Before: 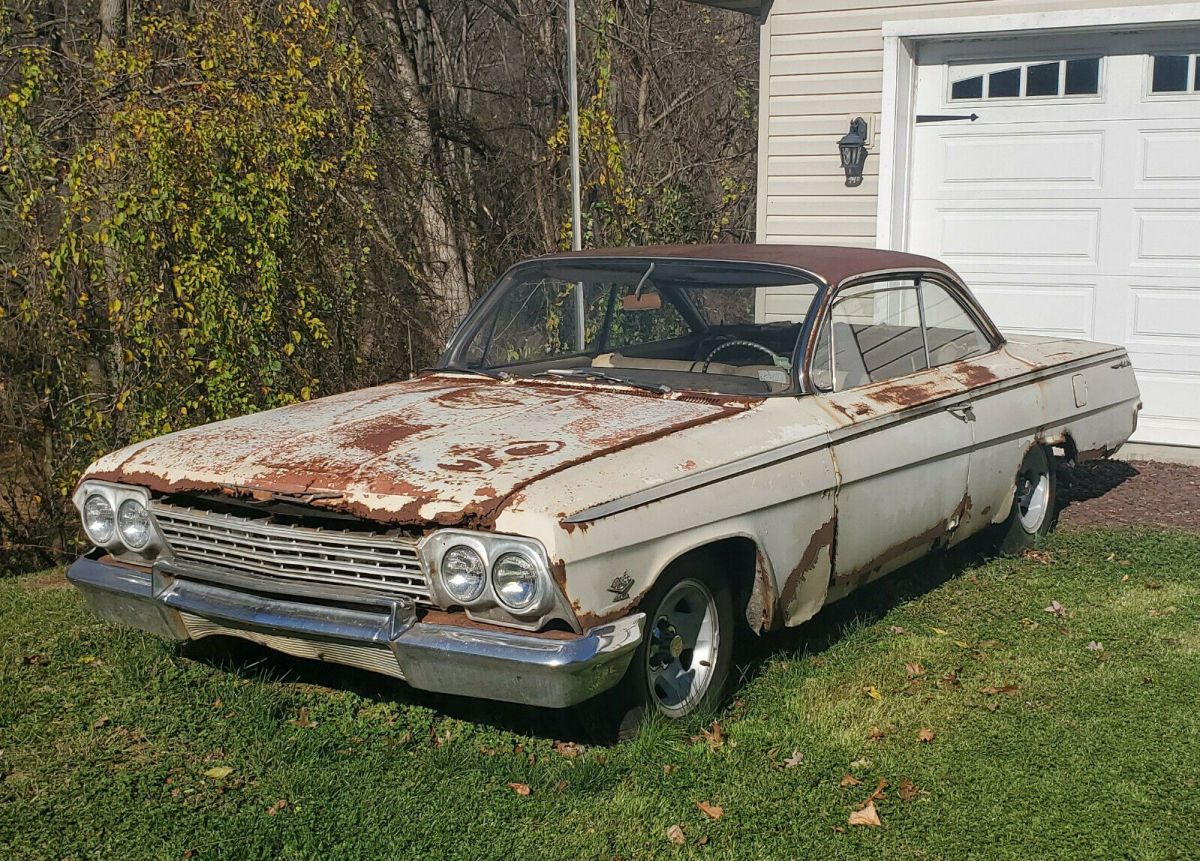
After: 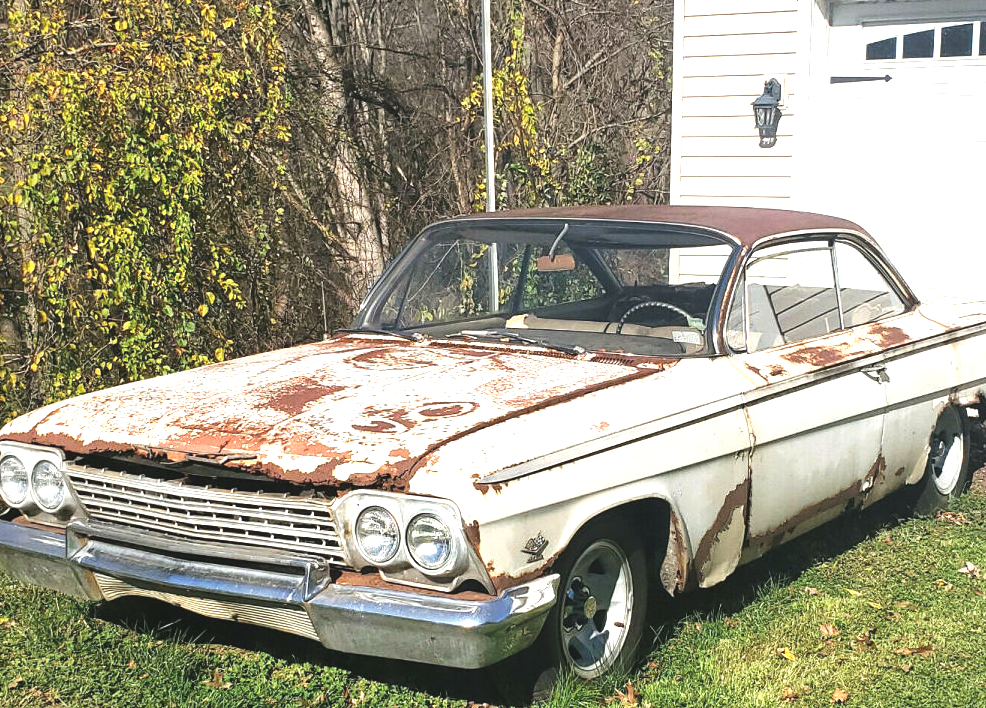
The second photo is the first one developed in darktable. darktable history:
tone equalizer: -8 EV -0.417 EV, -7 EV -0.389 EV, -6 EV -0.333 EV, -5 EV -0.222 EV, -3 EV 0.222 EV, -2 EV 0.333 EV, -1 EV 0.389 EV, +0 EV 0.417 EV, edges refinement/feathering 500, mask exposure compensation -1.57 EV, preserve details no
crop and rotate: left 7.196%, top 4.574%, right 10.605%, bottom 13.178%
exposure: black level correction -0.005, exposure 1 EV, compensate highlight preservation false
